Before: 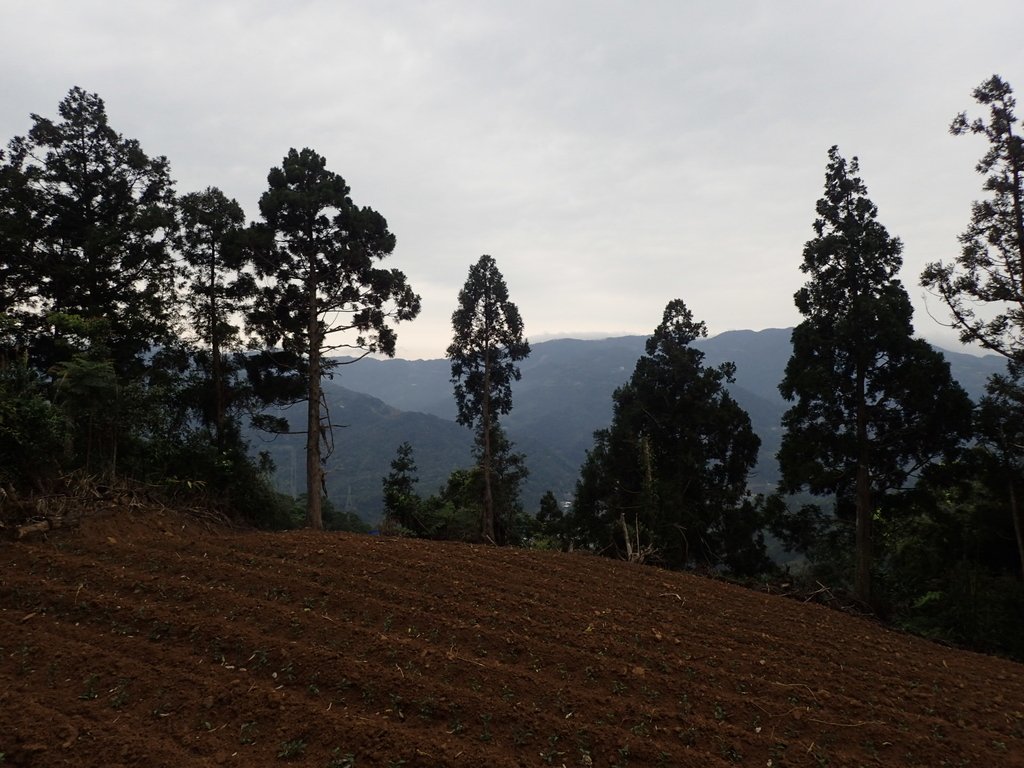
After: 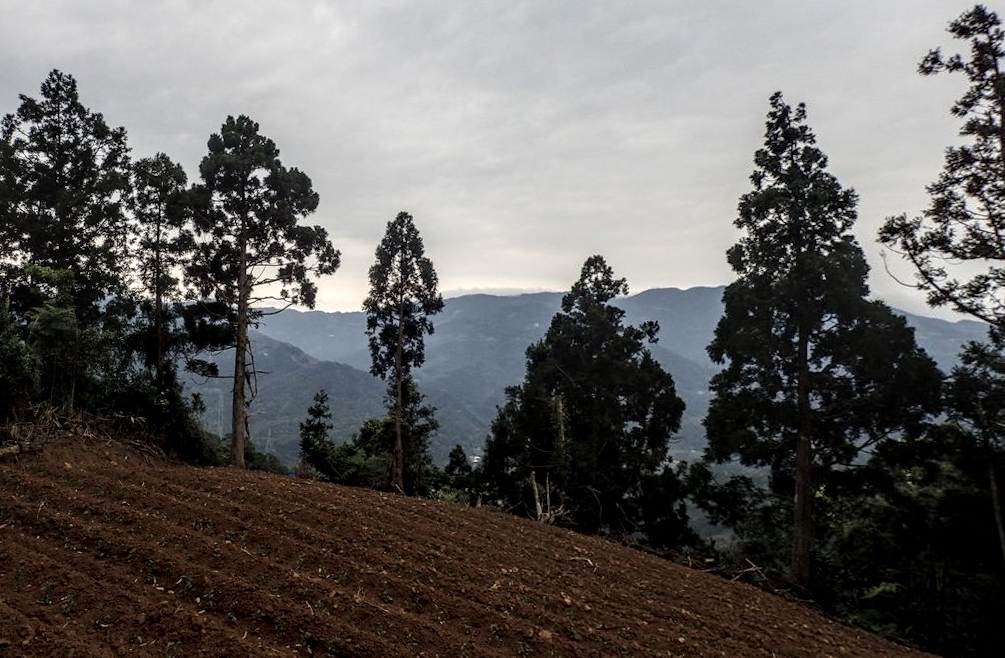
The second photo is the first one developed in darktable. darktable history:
rotate and perspective: rotation 1.69°, lens shift (vertical) -0.023, lens shift (horizontal) -0.291, crop left 0.025, crop right 0.988, crop top 0.092, crop bottom 0.842
local contrast: highlights 0%, shadows 0%, detail 182%
